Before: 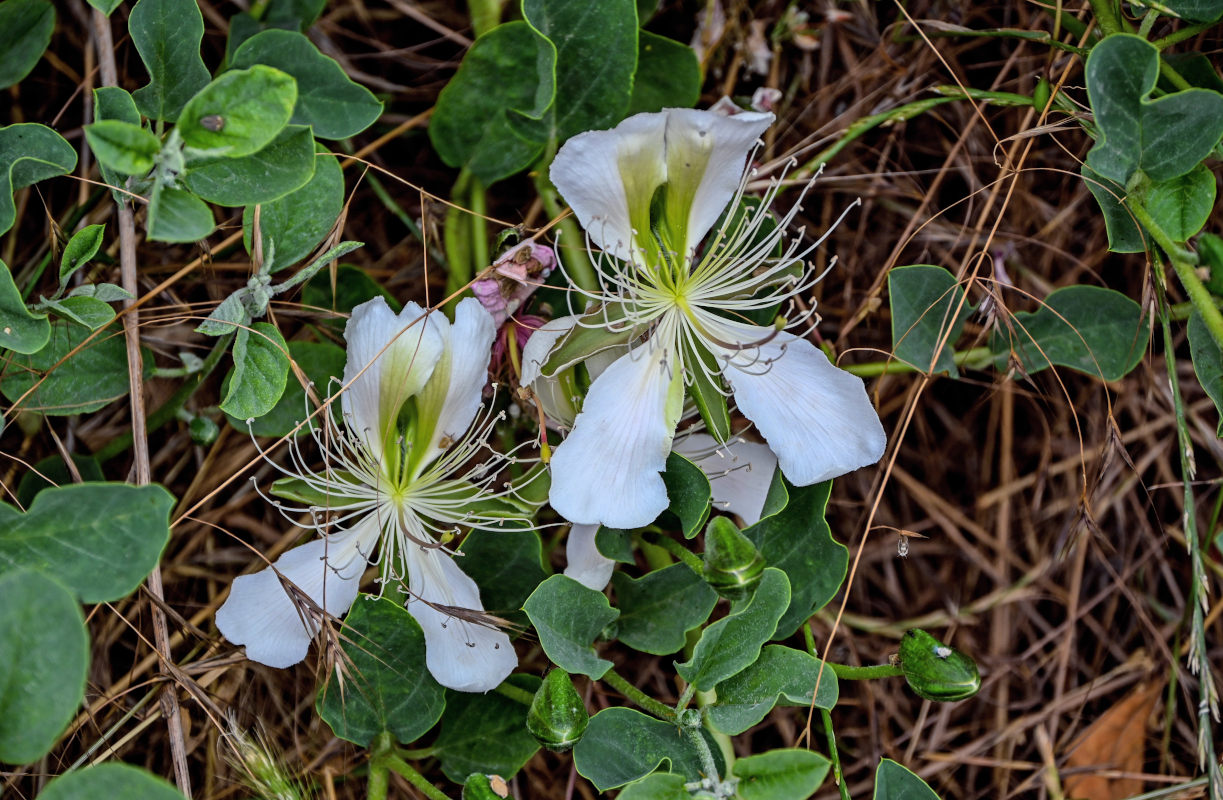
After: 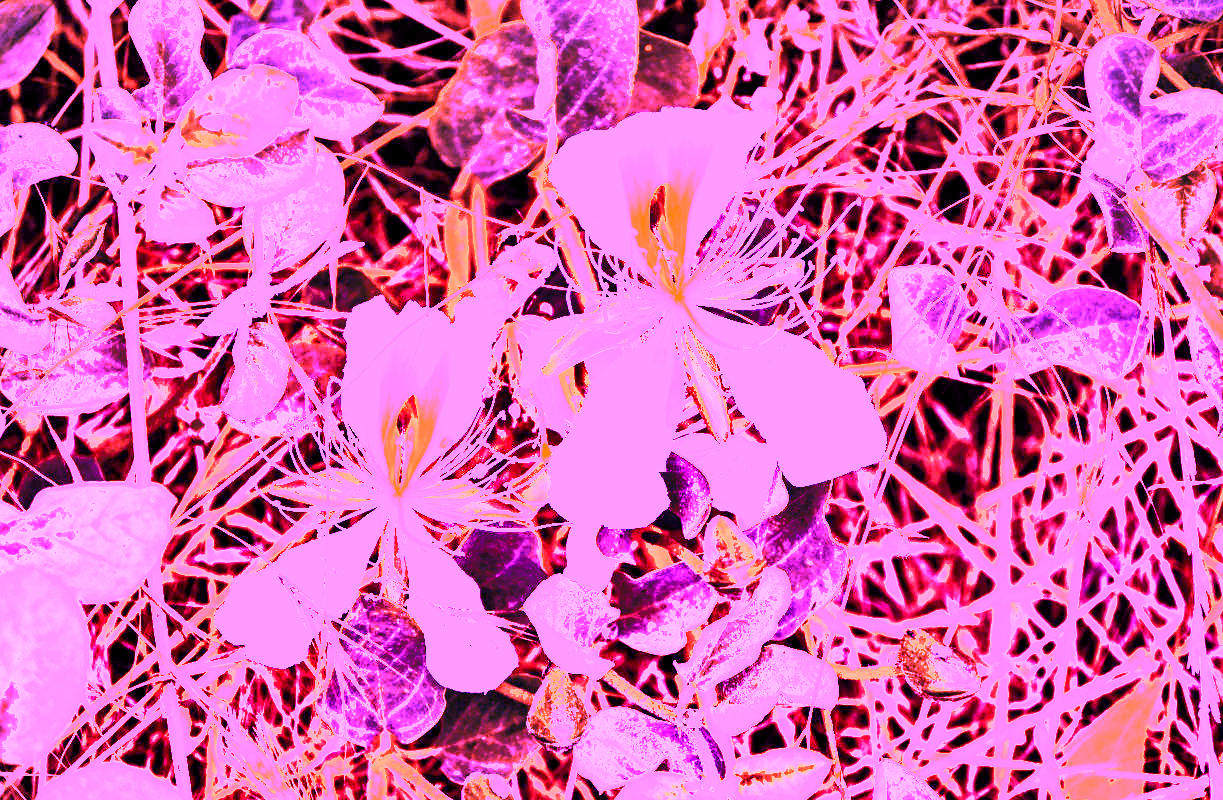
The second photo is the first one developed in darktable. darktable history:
shadows and highlights: low approximation 0.01, soften with gaussian
color contrast: green-magenta contrast 0.84, blue-yellow contrast 0.86
white balance: red 8, blue 8
